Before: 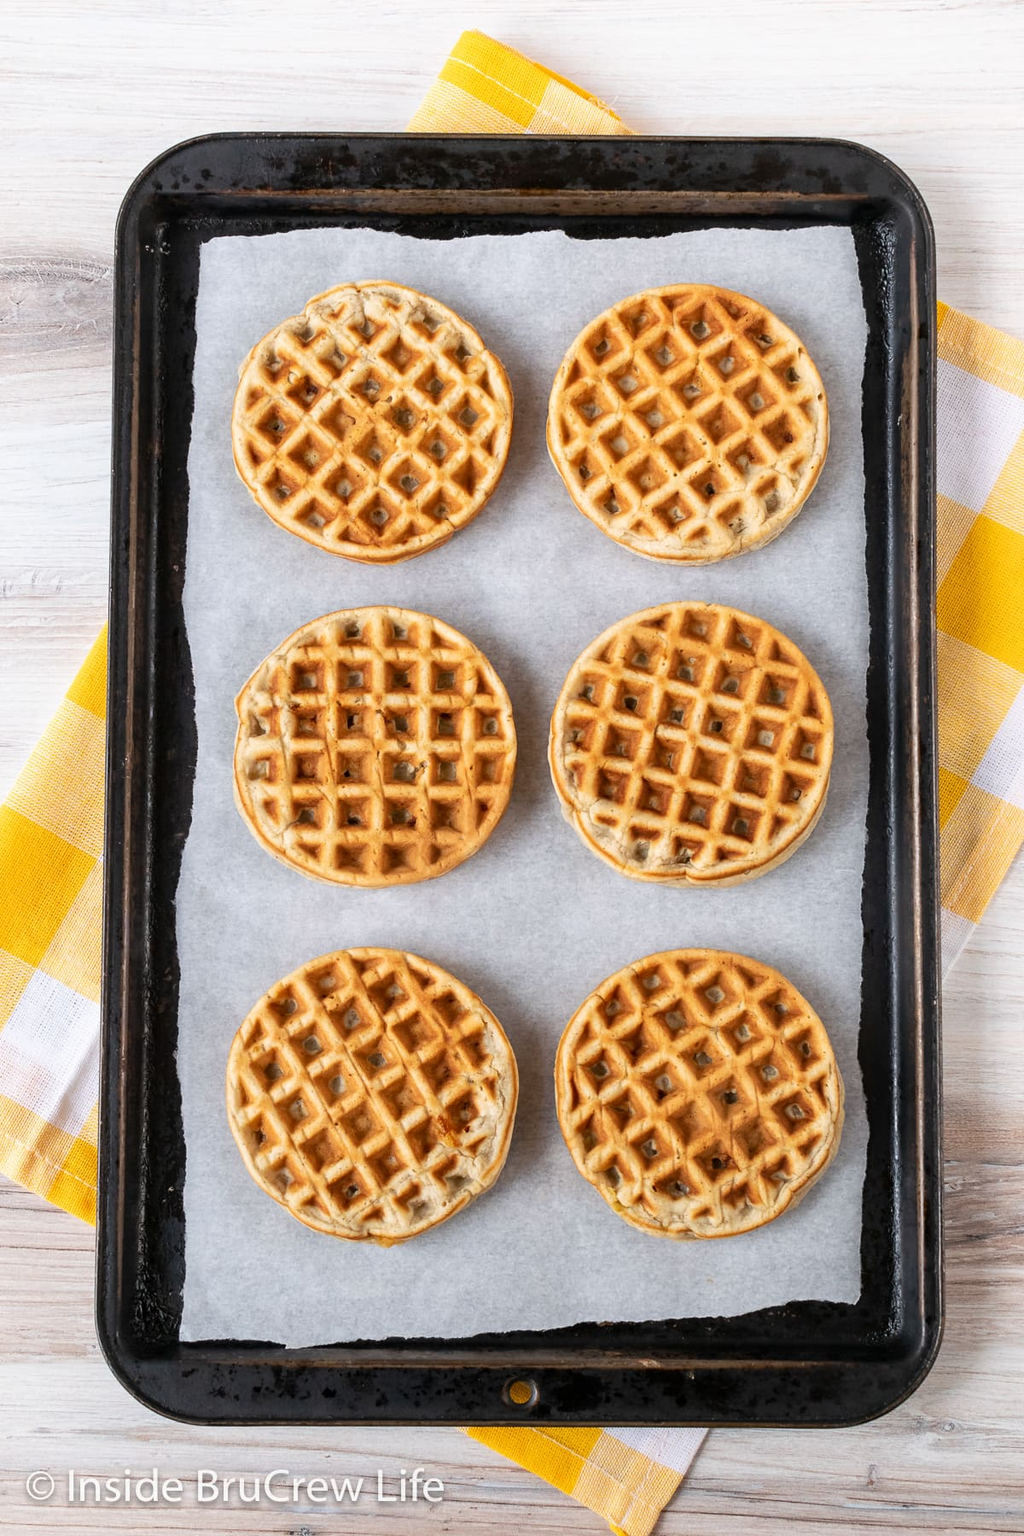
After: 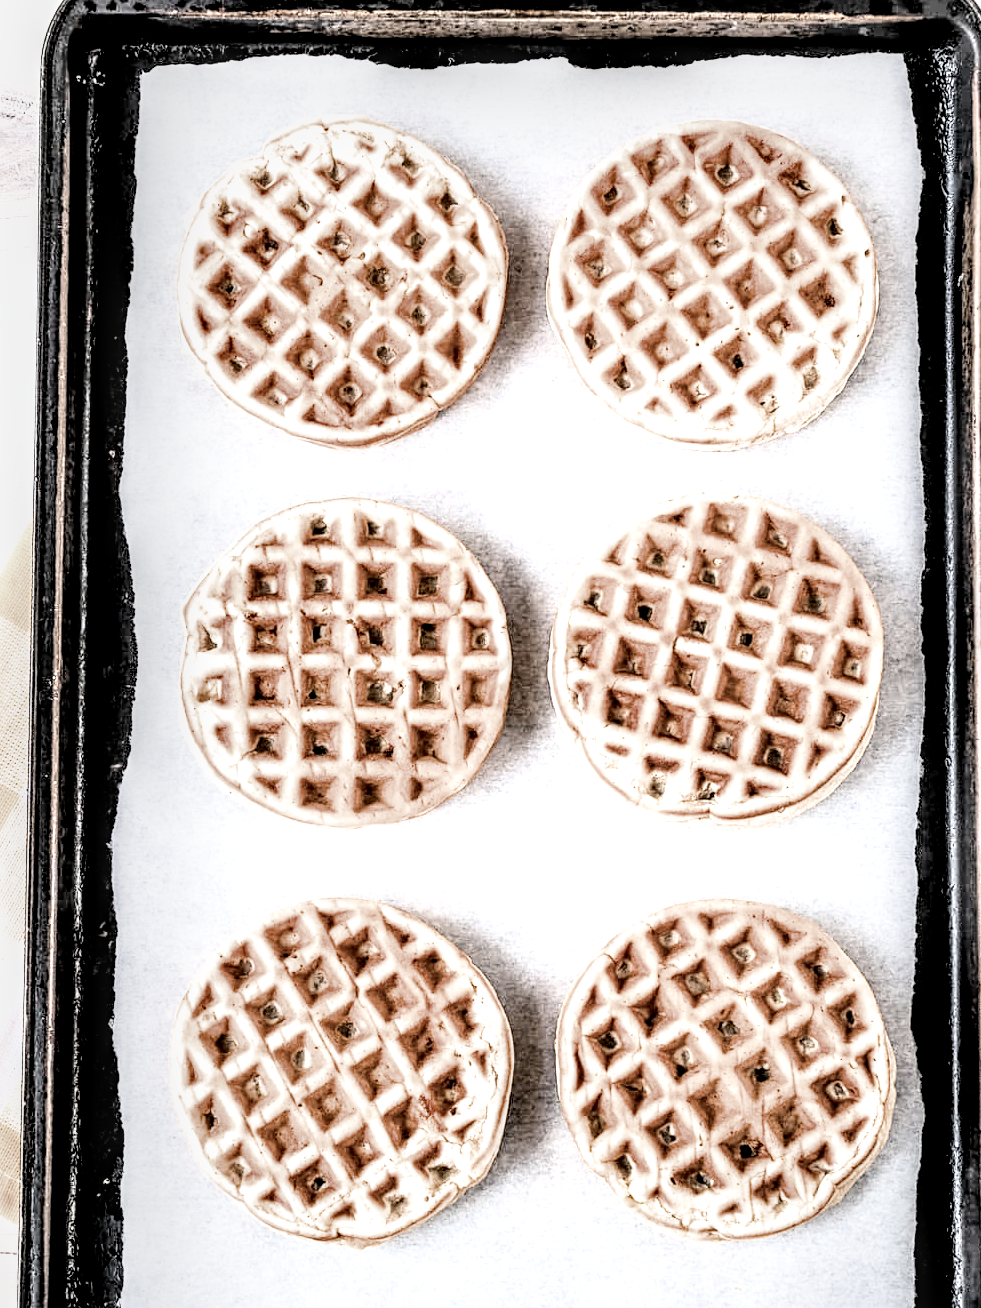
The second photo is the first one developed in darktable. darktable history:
sharpen: radius 2.182, amount 0.377, threshold 0.007
exposure: black level correction 0, exposure 0.864 EV, compensate highlight preservation false
local contrast: highlights 17%, detail 188%
tone equalizer: -8 EV -0.718 EV, -7 EV -0.687 EV, -6 EV -0.618 EV, -5 EV -0.372 EV, -3 EV 0.401 EV, -2 EV 0.6 EV, -1 EV 0.689 EV, +0 EV 0.78 EV, mask exposure compensation -0.508 EV
color correction: highlights b* -0.003, saturation 0.538
filmic rgb: black relative exposure -5.03 EV, white relative exposure 3.98 EV, threshold 2.97 EV, hardness 2.89, contrast 1.506, color science v6 (2022), iterations of high-quality reconstruction 0, enable highlight reconstruction true
crop: left 7.85%, top 11.793%, right 10.162%, bottom 15.45%
shadows and highlights: shadows -8.6, white point adjustment 1.38, highlights 10.61
